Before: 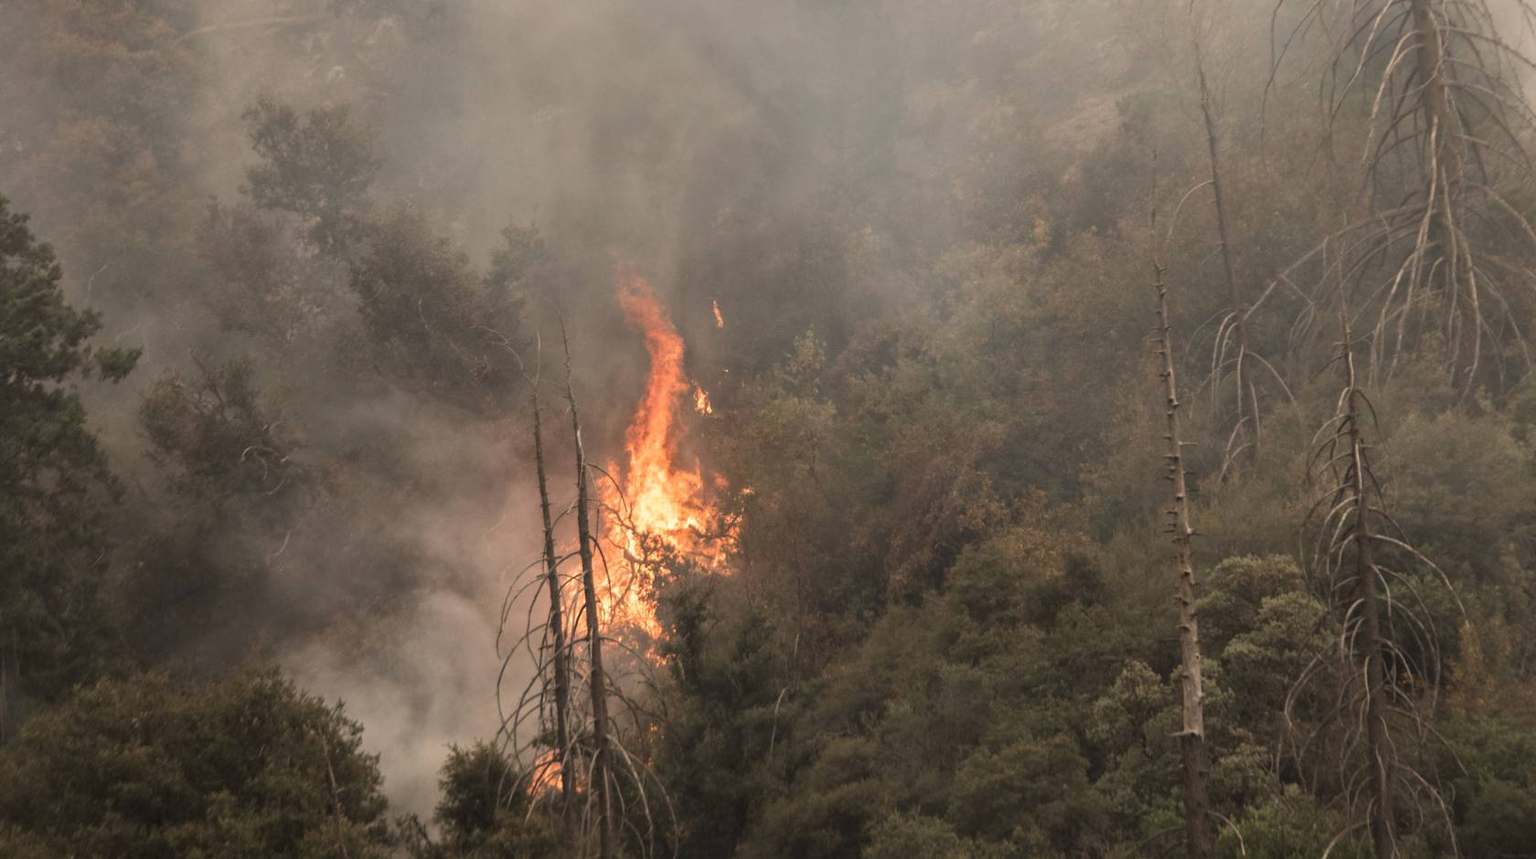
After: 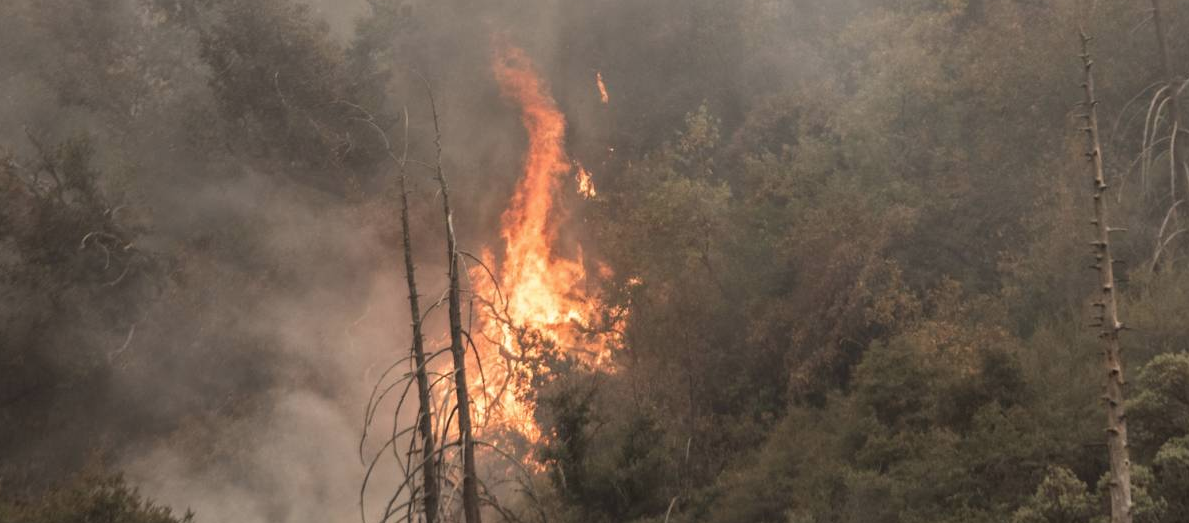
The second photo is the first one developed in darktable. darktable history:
contrast brightness saturation: saturation -0.052
crop: left 10.898%, top 27.314%, right 18.323%, bottom 17.015%
